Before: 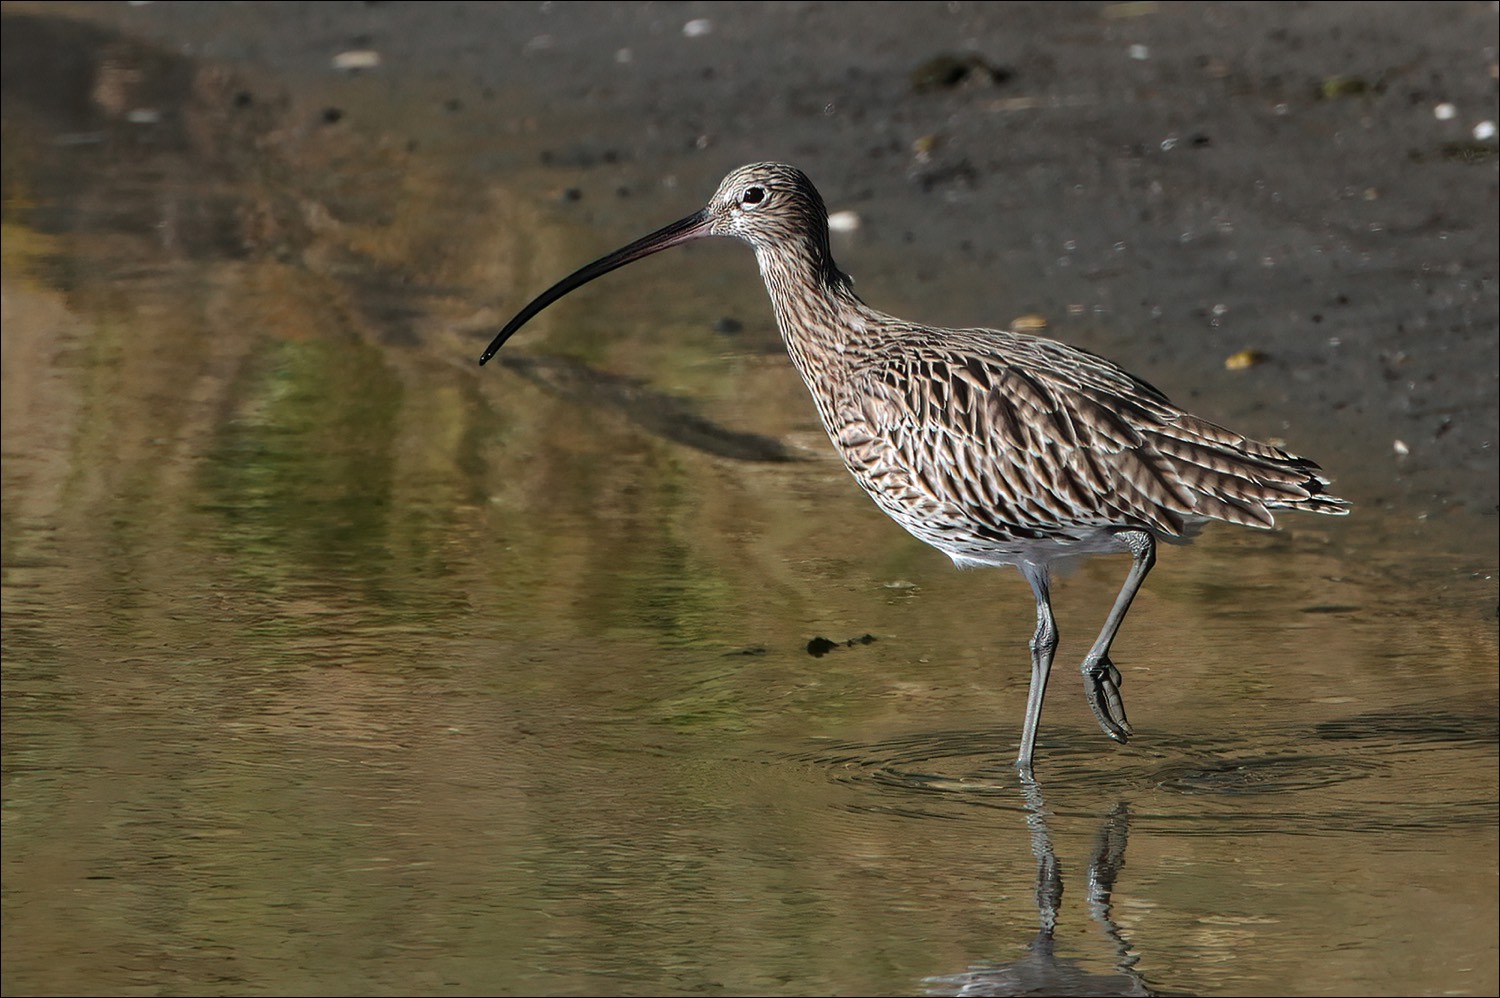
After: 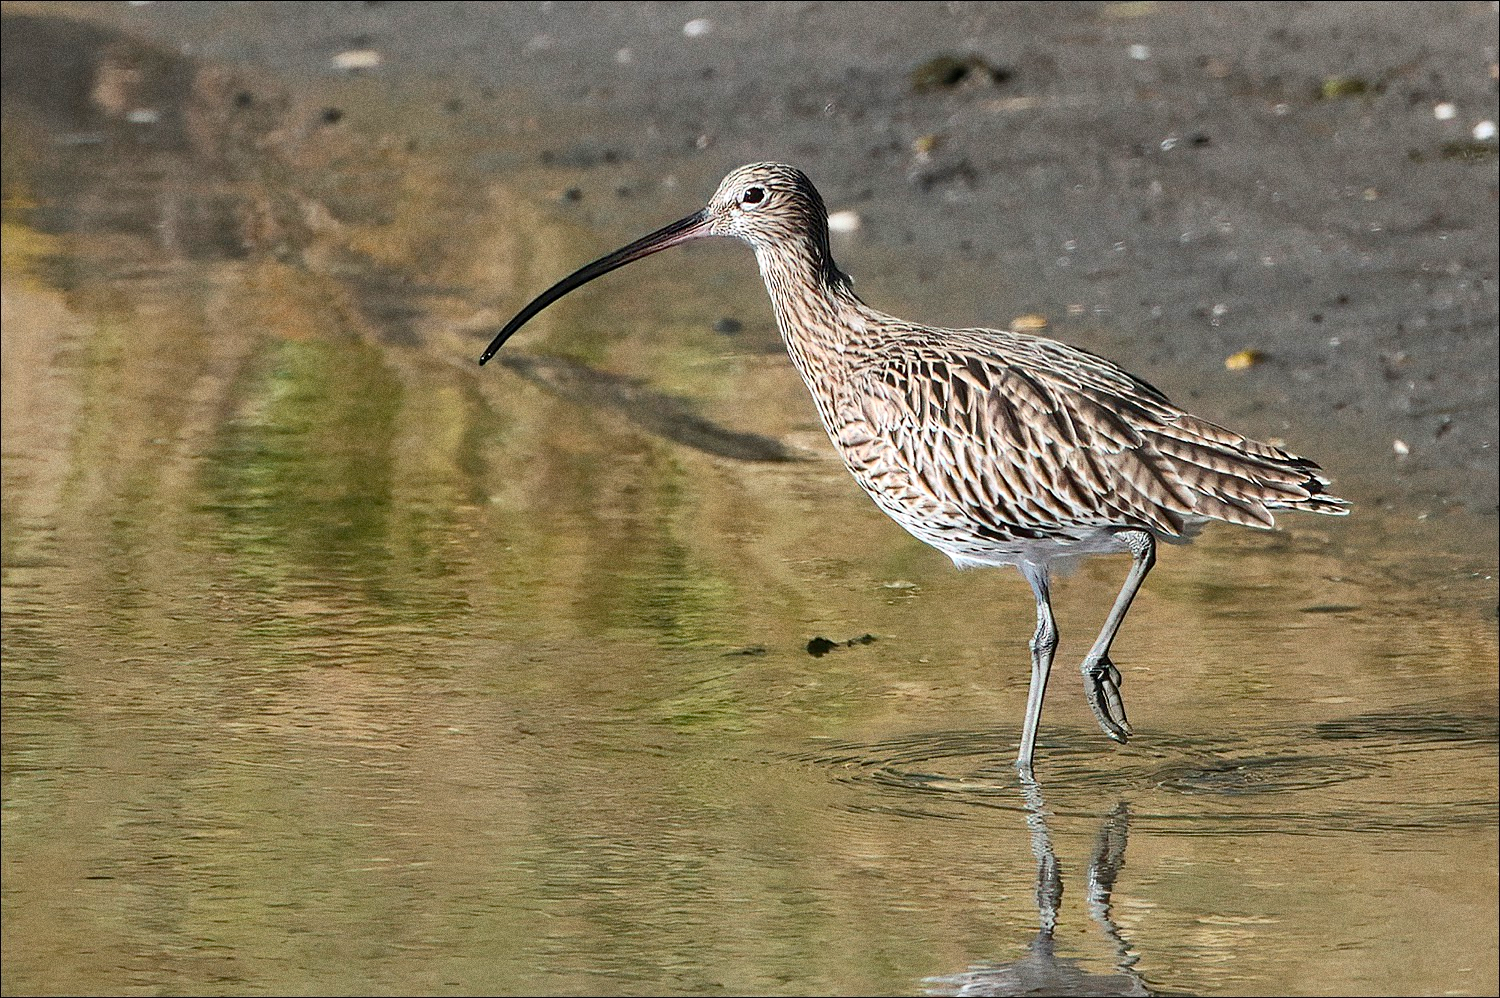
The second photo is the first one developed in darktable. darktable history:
local contrast: mode bilateral grid, contrast 10, coarseness 25, detail 110%, midtone range 0.2
grain: coarseness 0.09 ISO, strength 40%
sharpen: radius 1.559, amount 0.373, threshold 1.271
contrast brightness saturation: contrast 0.2, brightness 0.16, saturation 0.22
